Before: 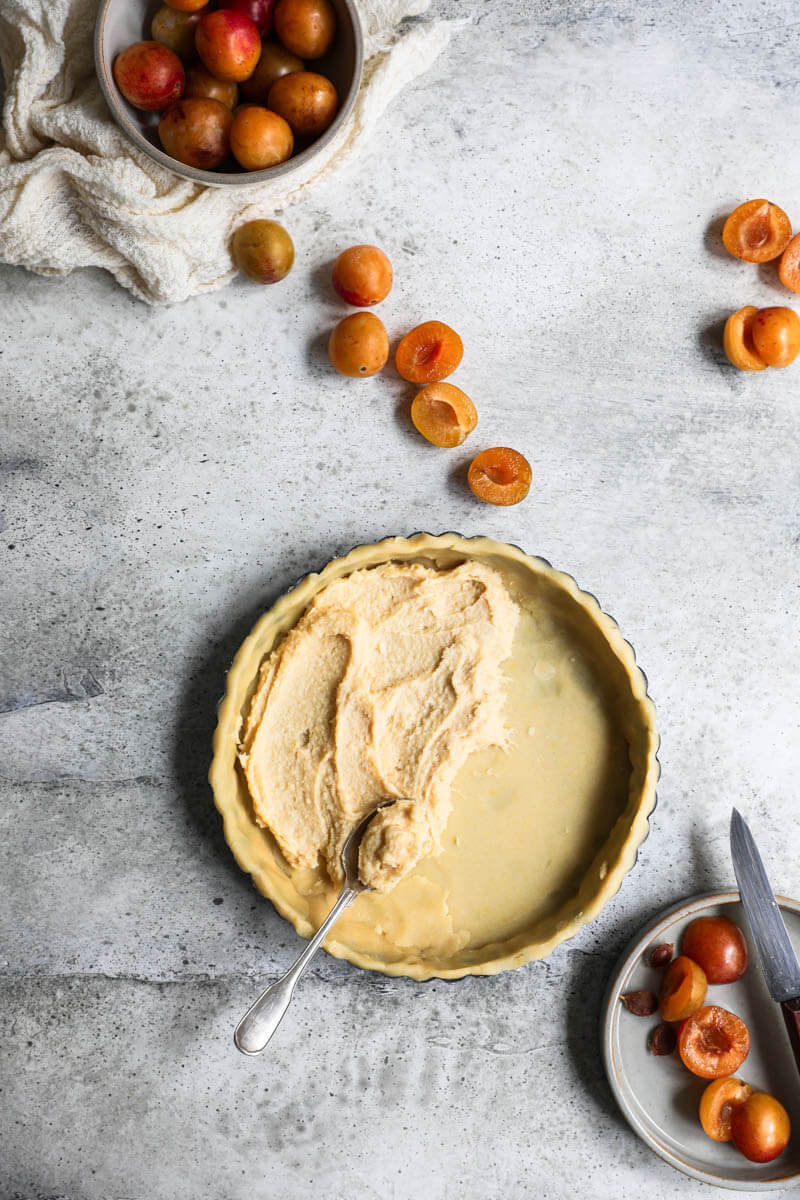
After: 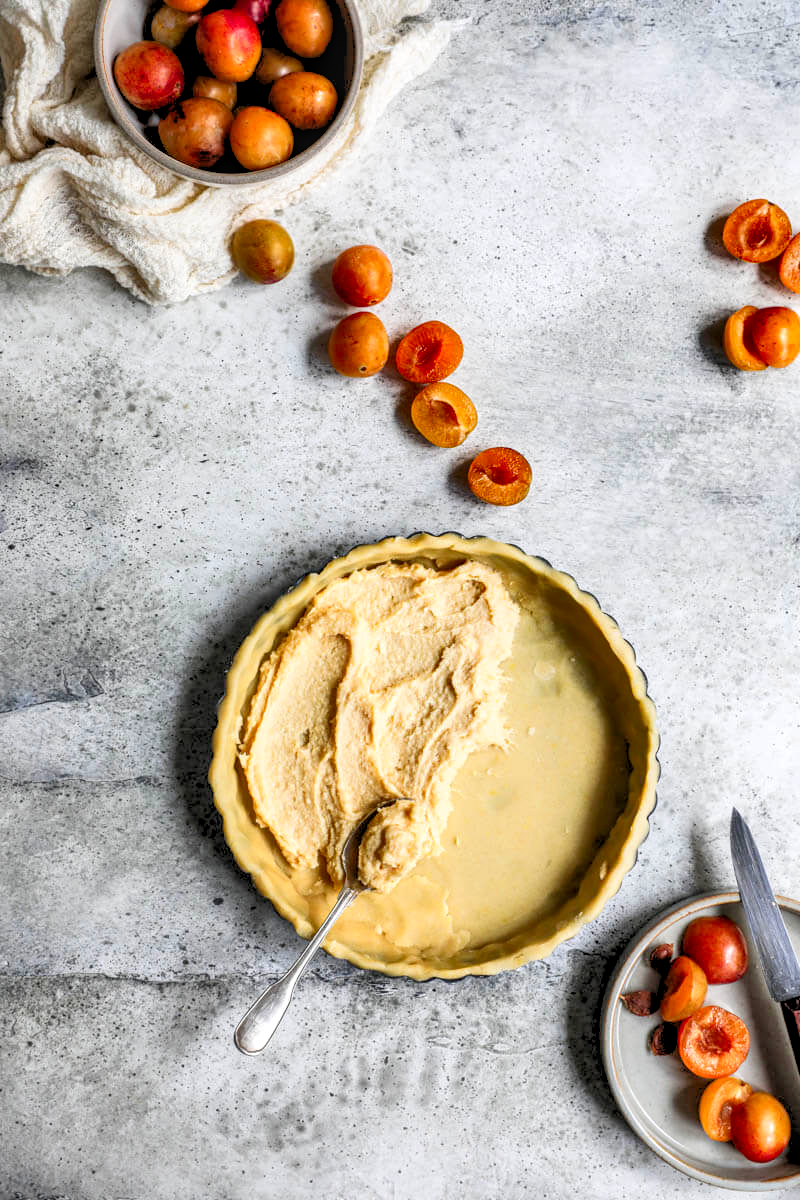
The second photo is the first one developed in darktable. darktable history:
levels: levels [0.093, 0.434, 0.988]
local contrast: detail 130%
shadows and highlights: low approximation 0.01, soften with gaussian
tone equalizer: on, module defaults
